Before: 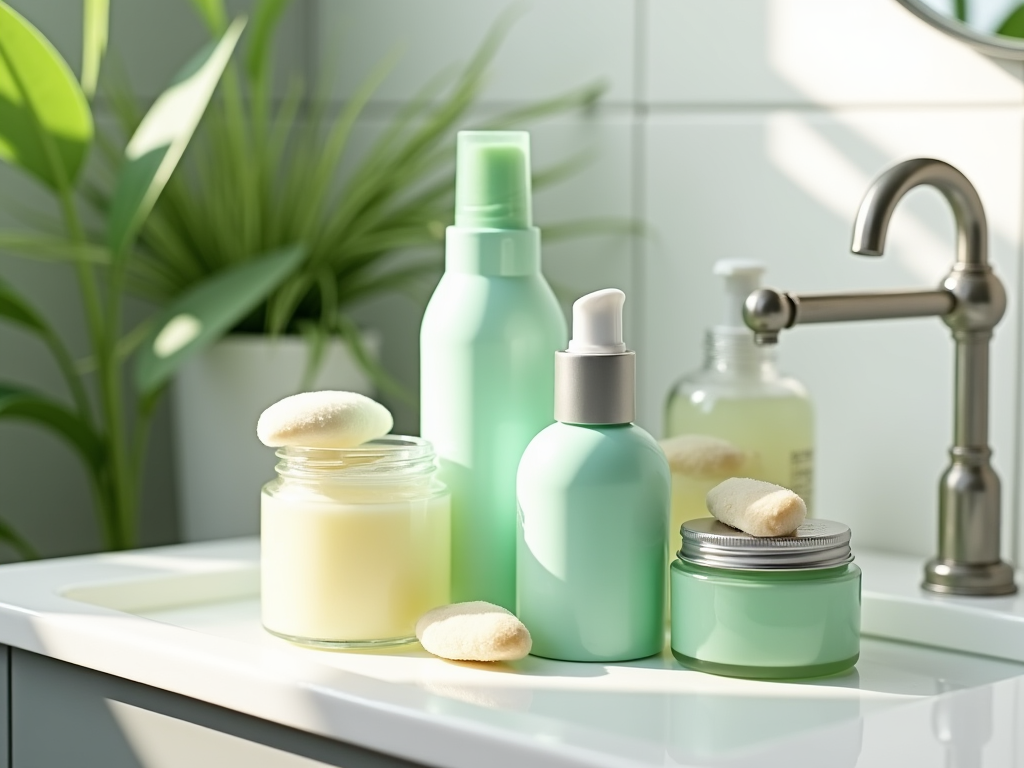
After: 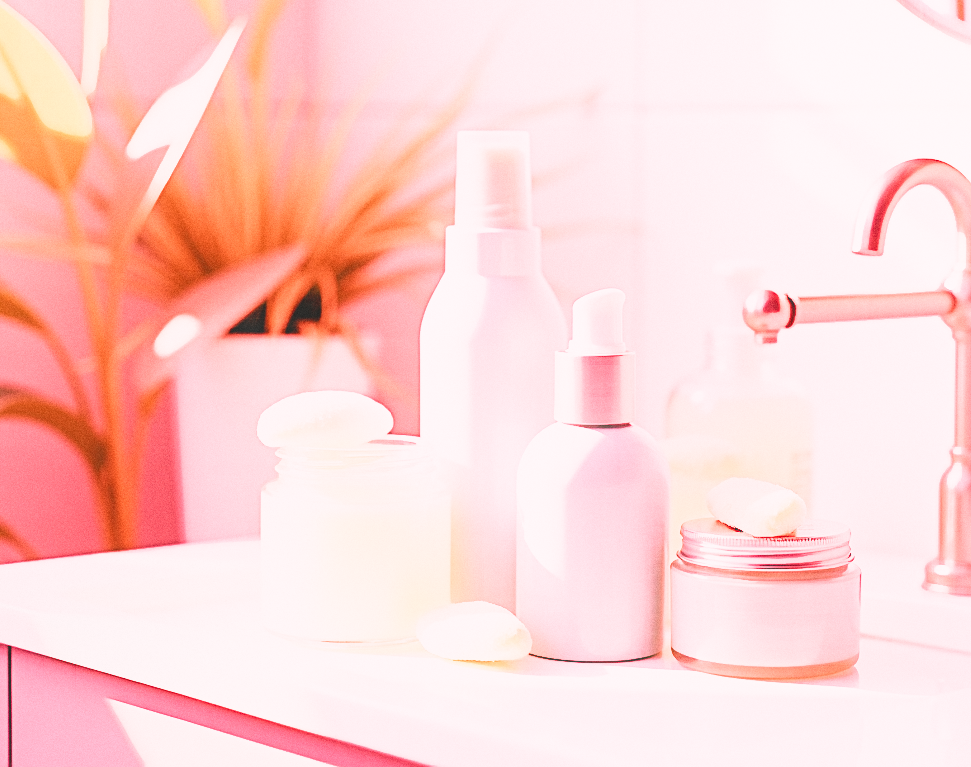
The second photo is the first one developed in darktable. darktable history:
sigmoid: contrast 1.69, skew -0.23, preserve hue 0%, red attenuation 0.1, red rotation 0.035, green attenuation 0.1, green rotation -0.017, blue attenuation 0.15, blue rotation -0.052, base primaries Rec2020
white balance: red 4.26, blue 1.802
crop and rotate: right 5.167%
local contrast: highlights 48%, shadows 0%, detail 100%
sharpen: amount 0.2
contrast equalizer: octaves 7, y [[0.6 ×6], [0.55 ×6], [0 ×6], [0 ×6], [0 ×6]], mix -1
grain: coarseness 0.09 ISO
